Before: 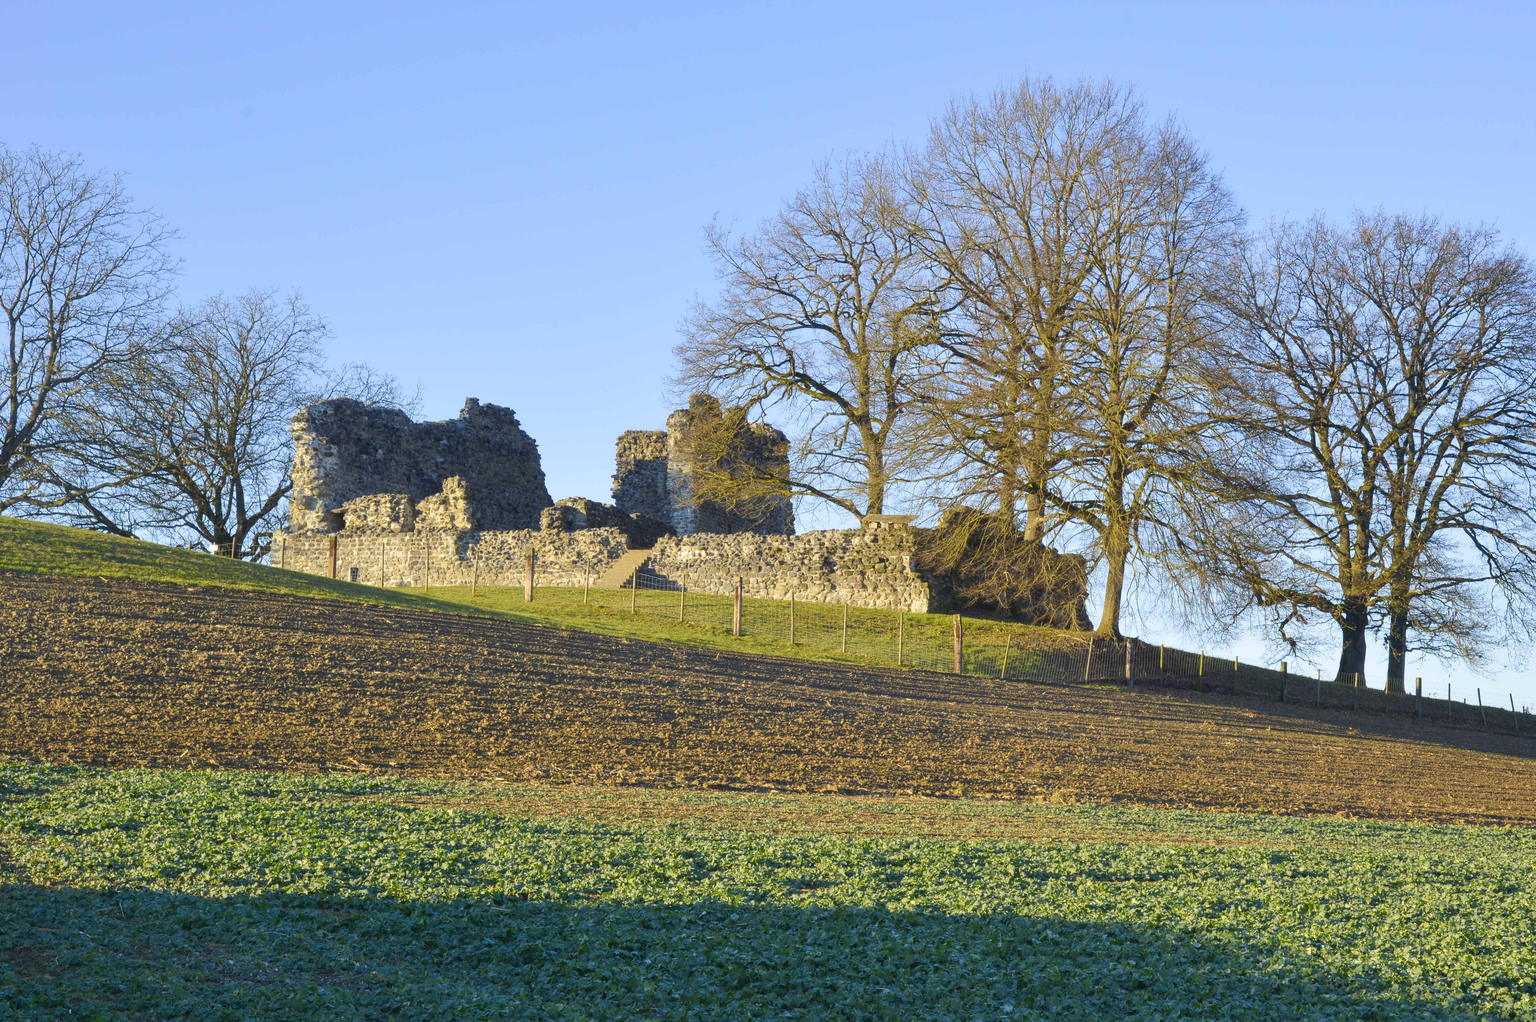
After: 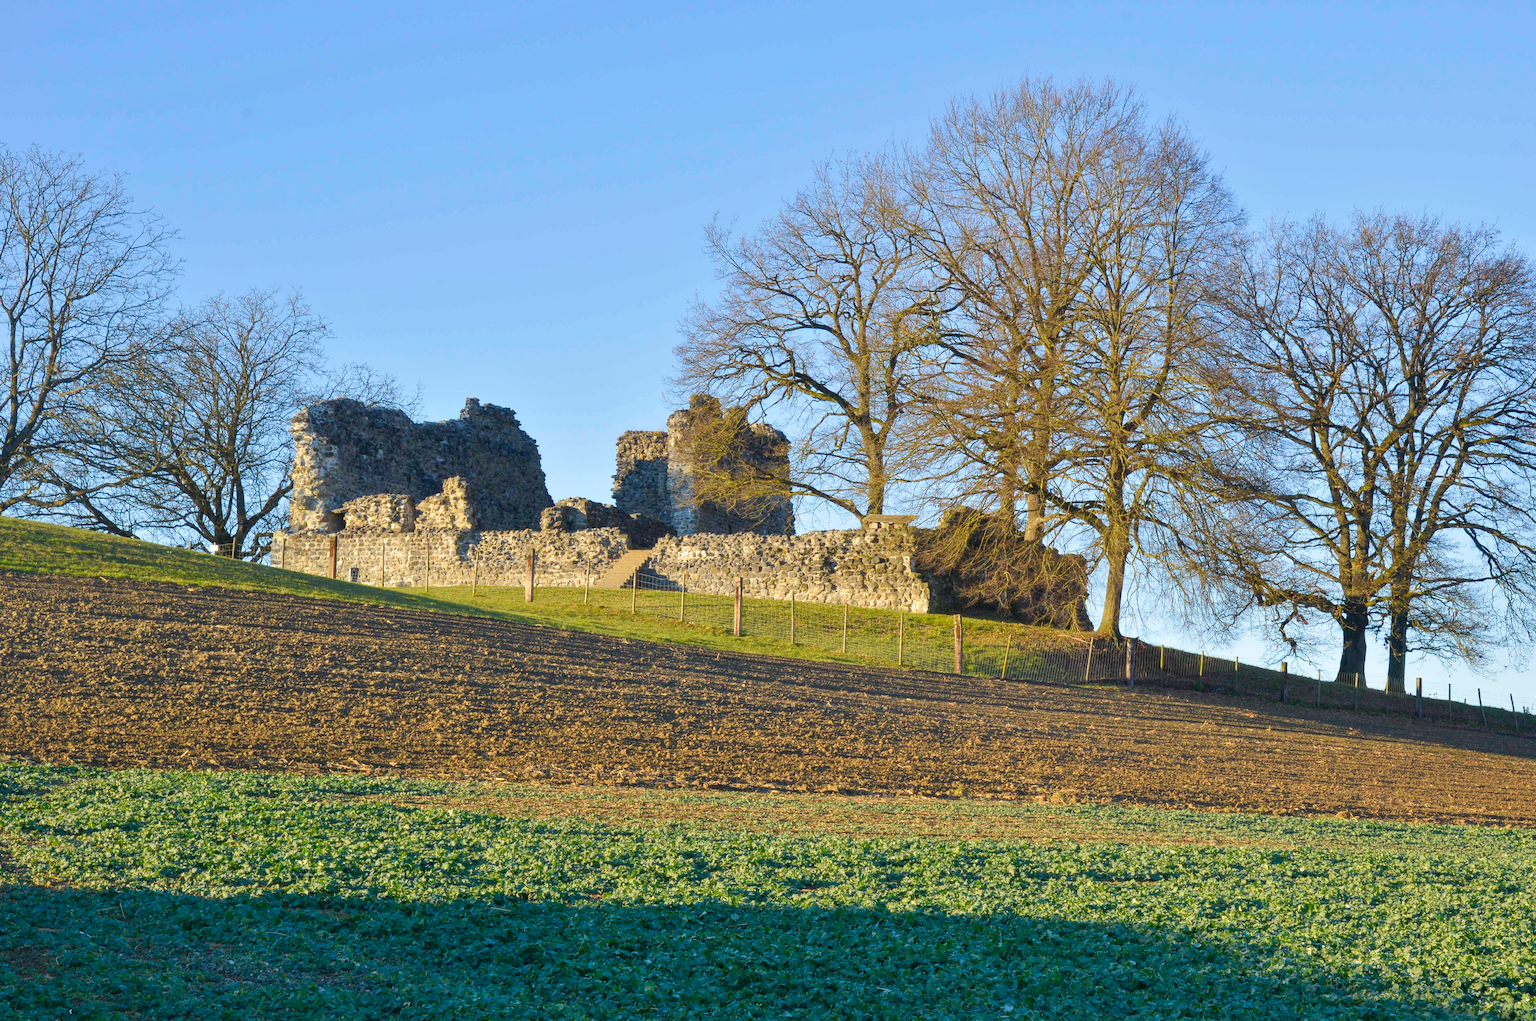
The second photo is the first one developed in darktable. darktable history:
tone equalizer: on, module defaults
exposure: compensate highlight preservation false
shadows and highlights: shadows 32.33, highlights -31.79, soften with gaussian
